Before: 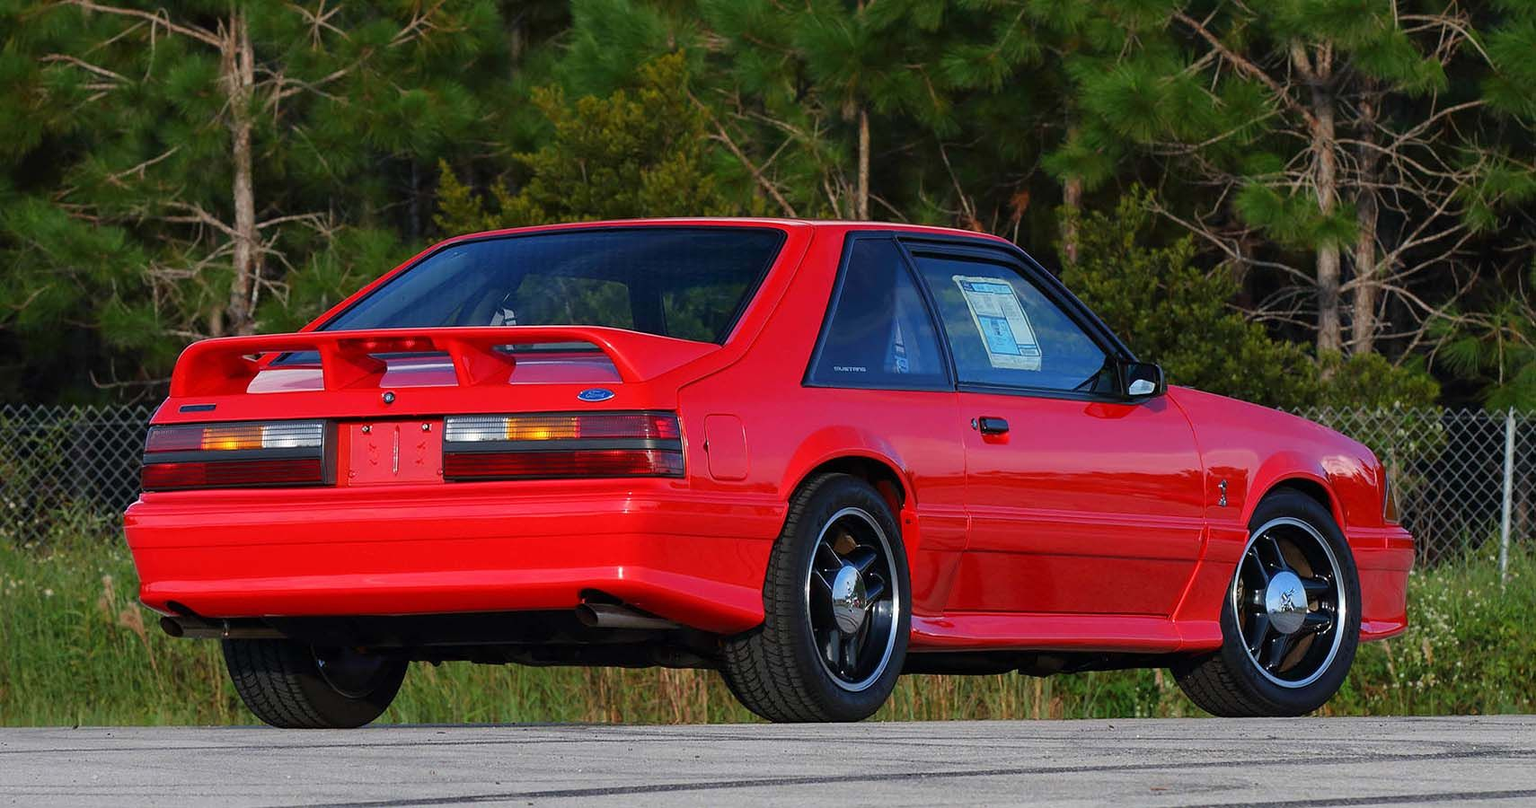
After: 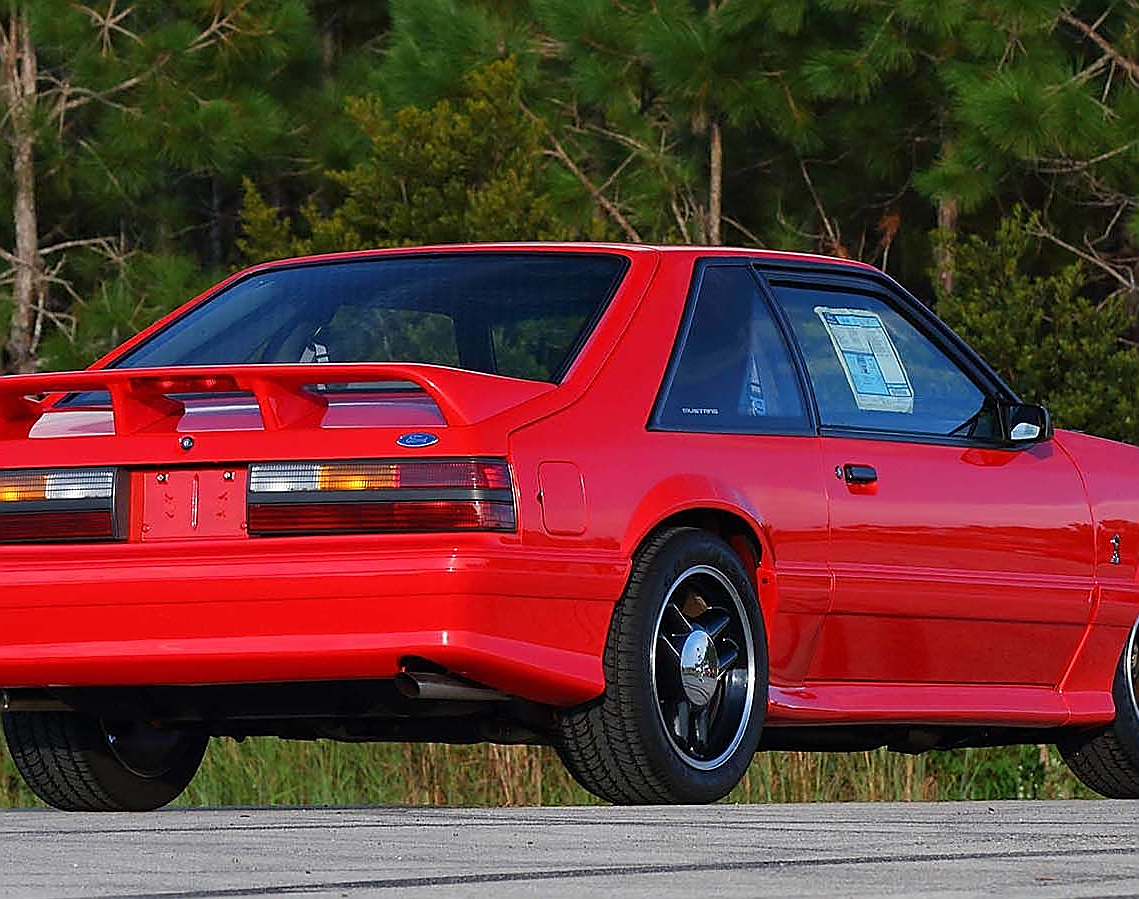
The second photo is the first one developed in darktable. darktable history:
sharpen: radius 1.4, amount 1.25, threshold 0.7
crop and rotate: left 14.436%, right 18.898%
